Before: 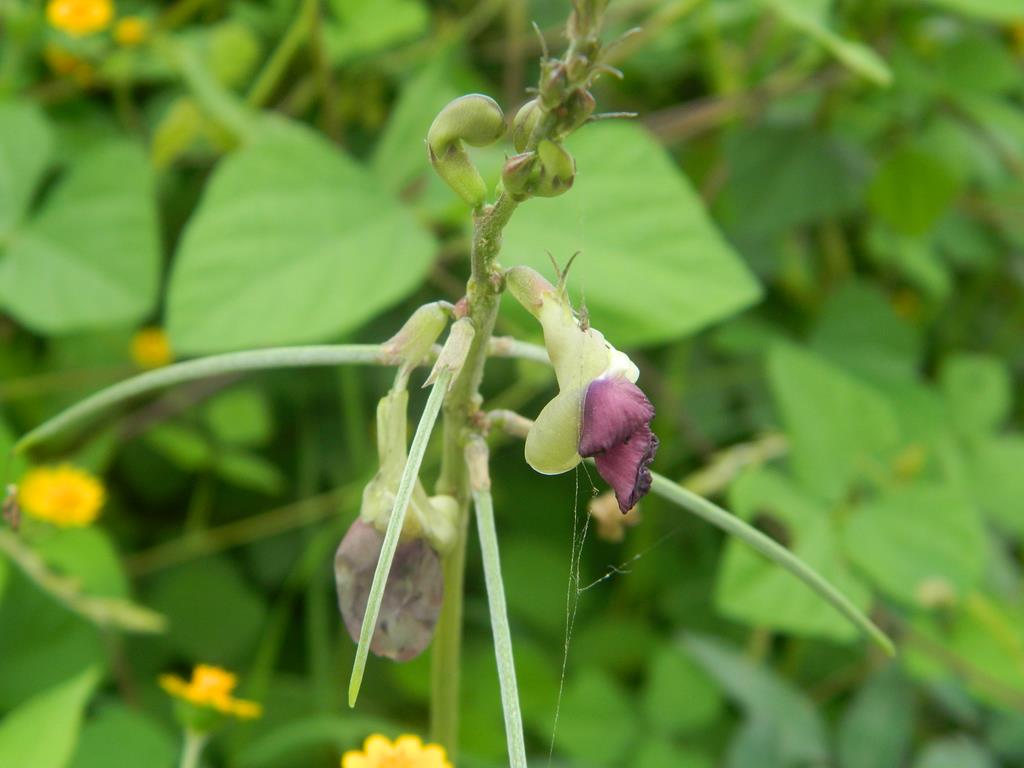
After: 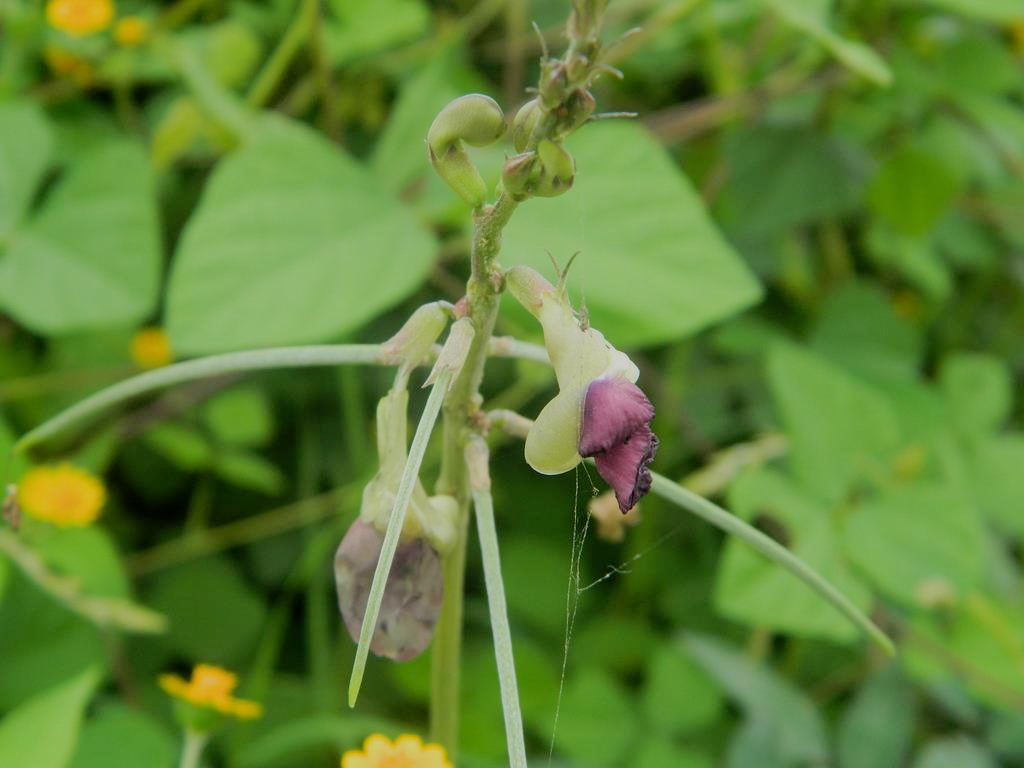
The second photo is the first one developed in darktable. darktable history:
filmic rgb: black relative exposure -7.18 EV, white relative exposure 5.37 EV, threshold 5.98 EV, hardness 3.02, enable highlight reconstruction true
